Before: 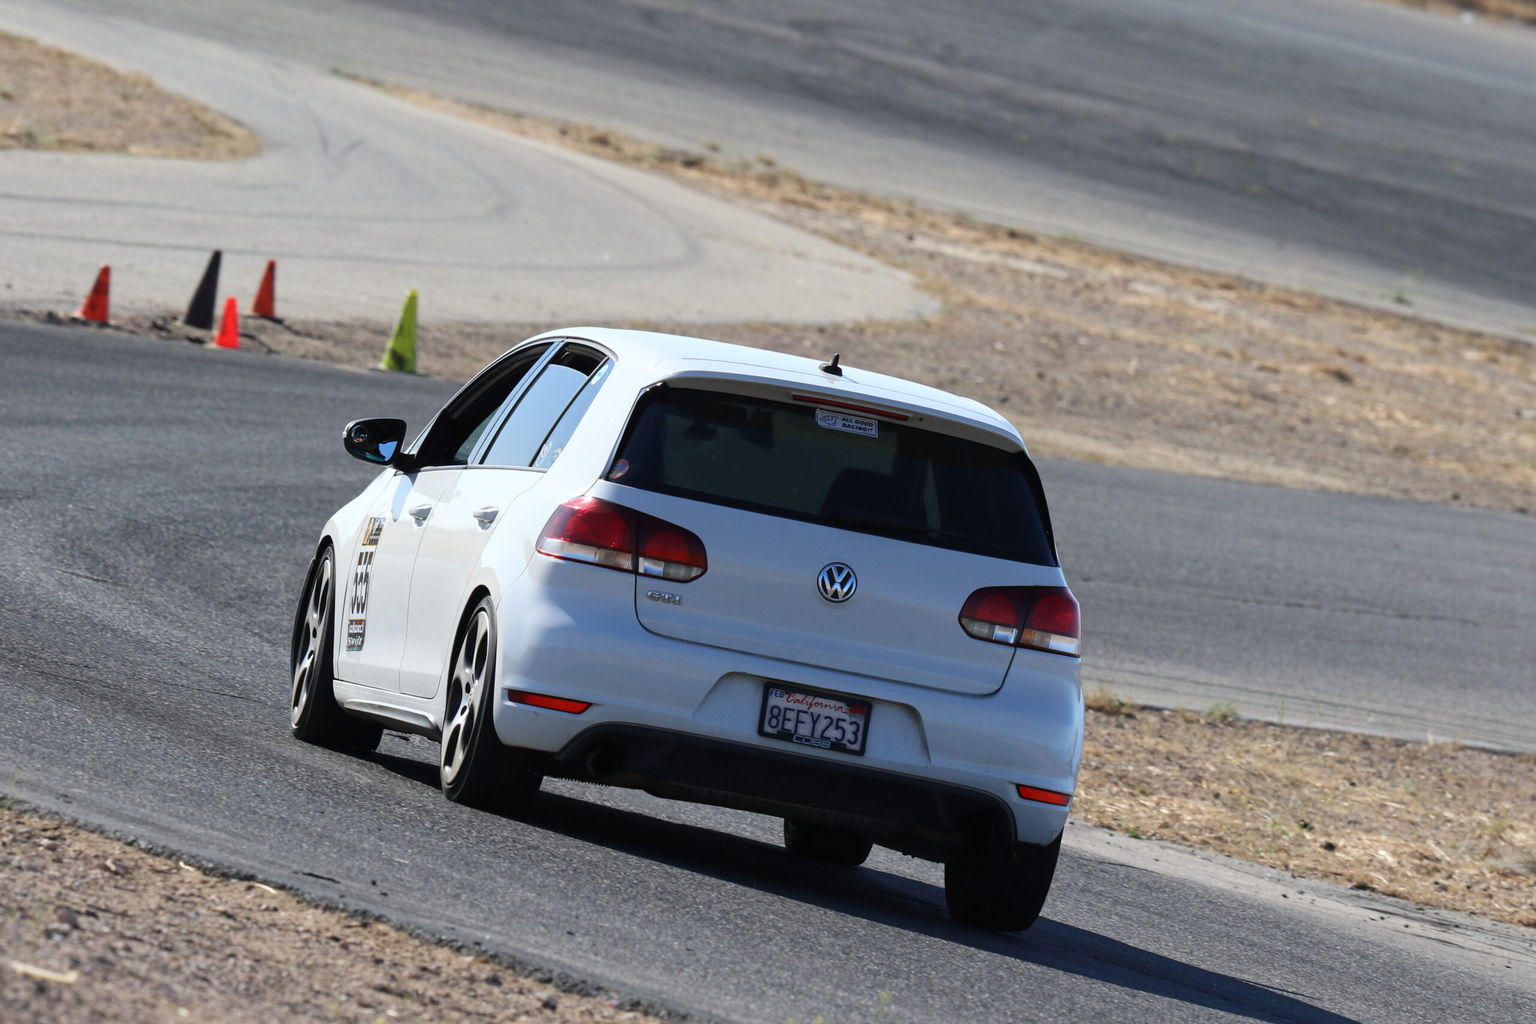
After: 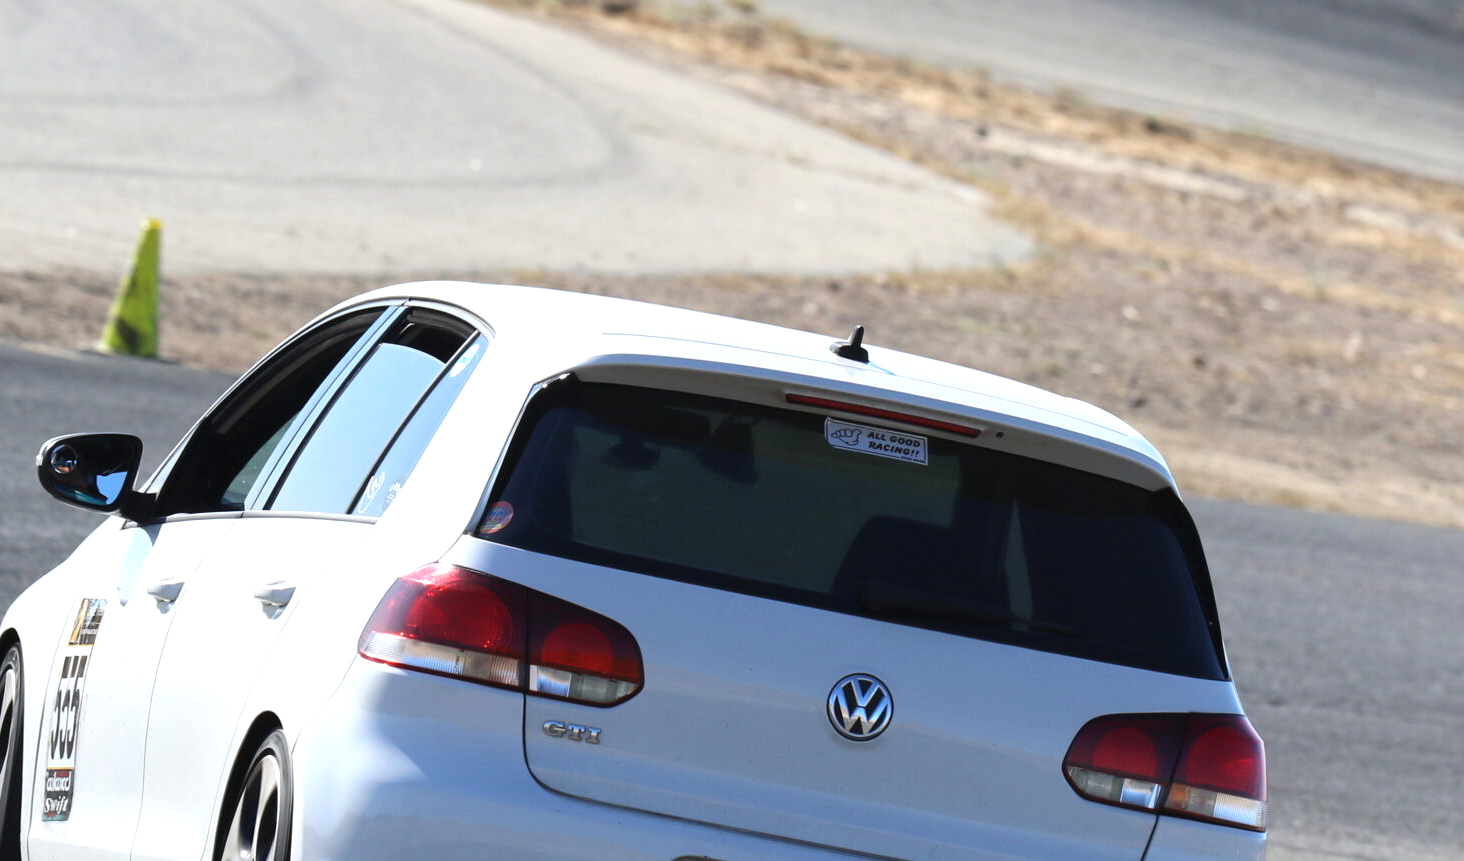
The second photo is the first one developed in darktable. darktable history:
crop: left 20.932%, top 15.471%, right 21.848%, bottom 34.081%
exposure: black level correction 0, exposure 0.5 EV, compensate highlight preservation false
